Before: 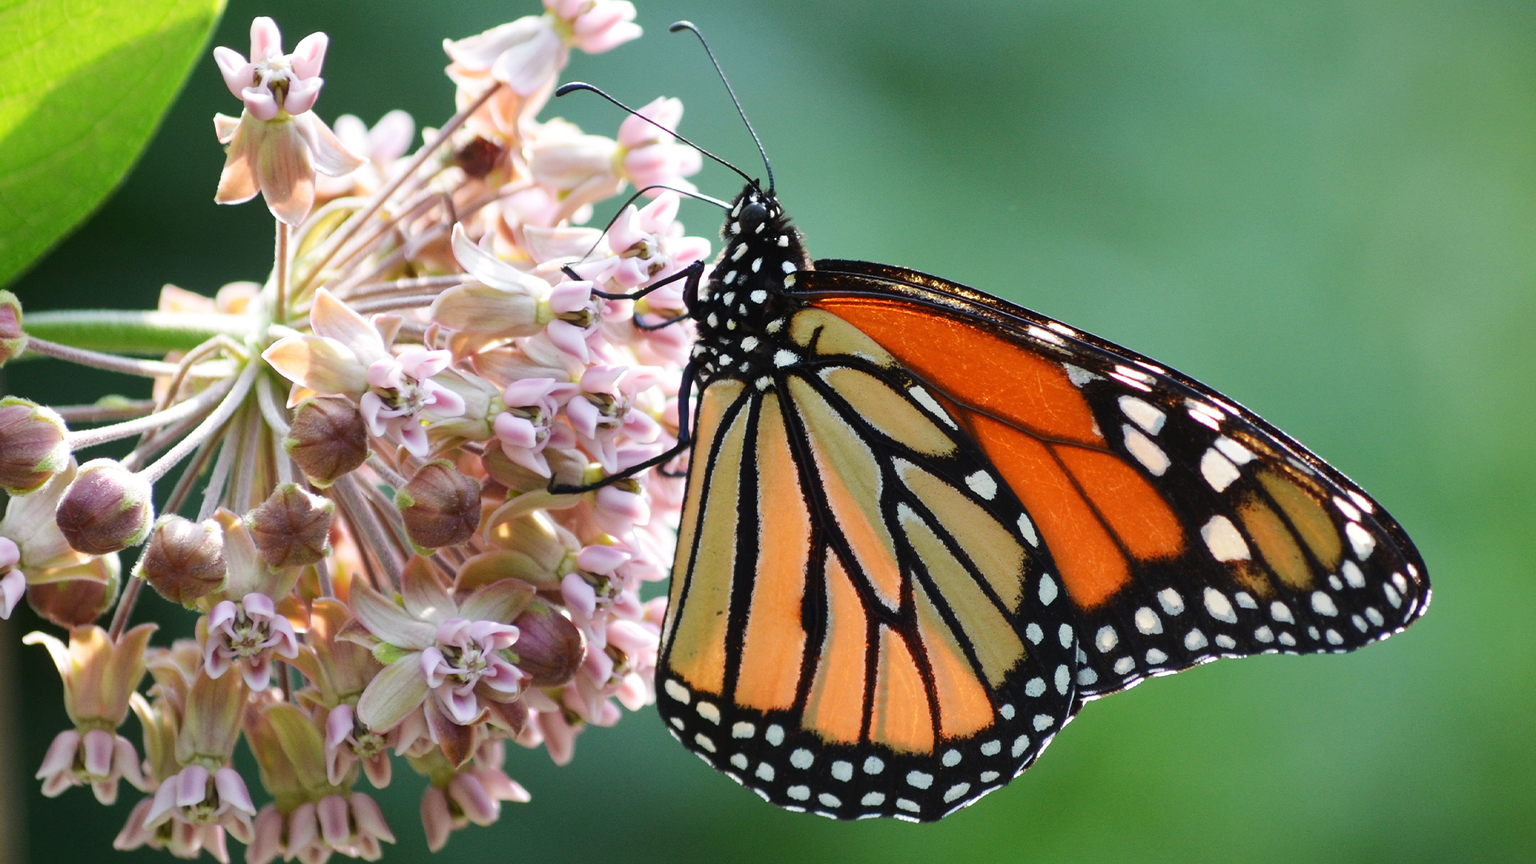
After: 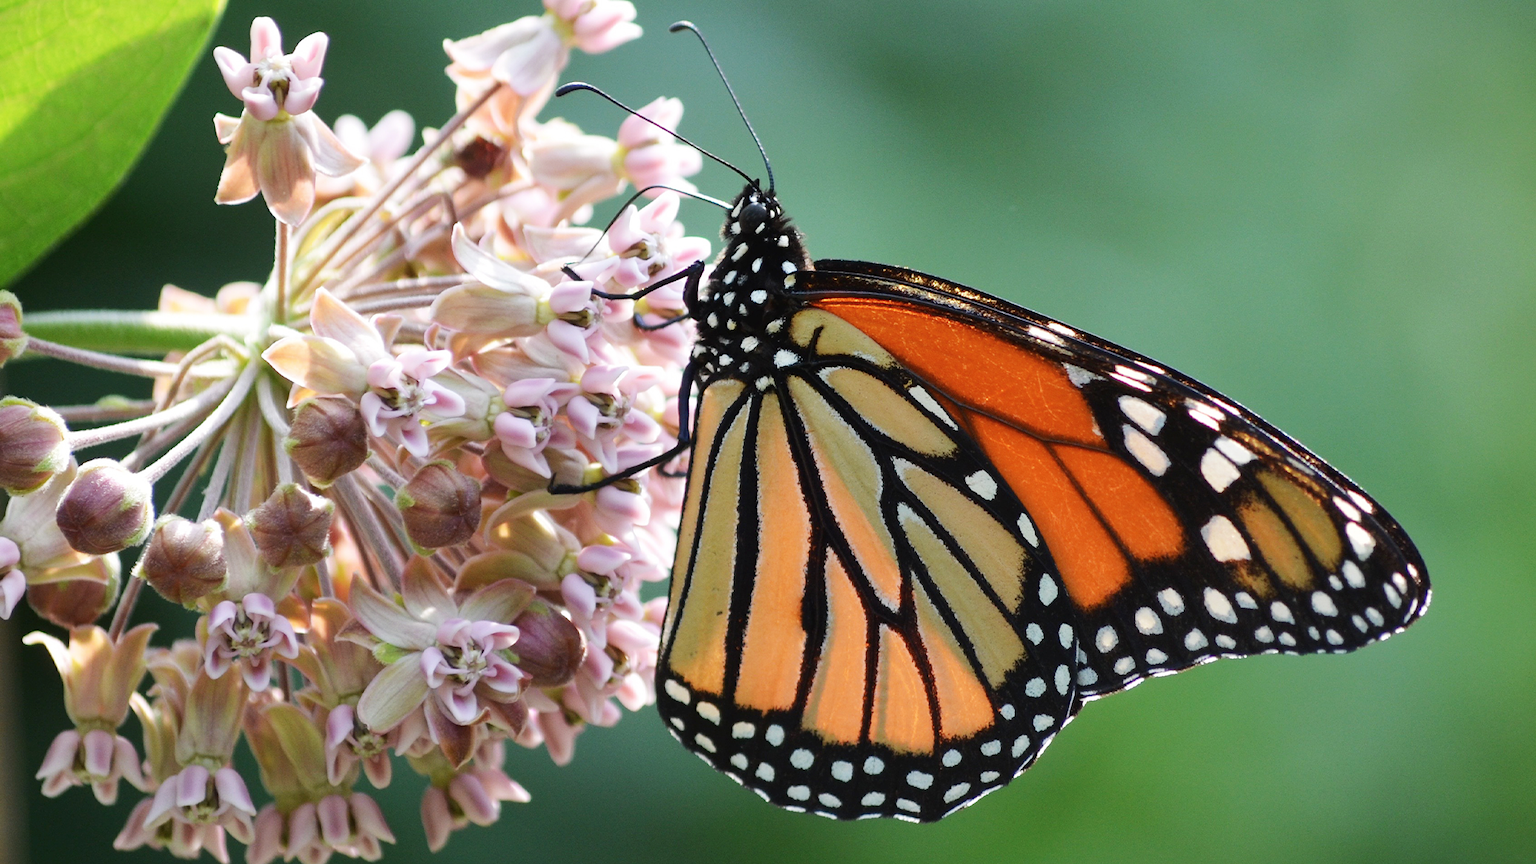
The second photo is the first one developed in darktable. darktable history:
contrast brightness saturation: saturation -0.056
